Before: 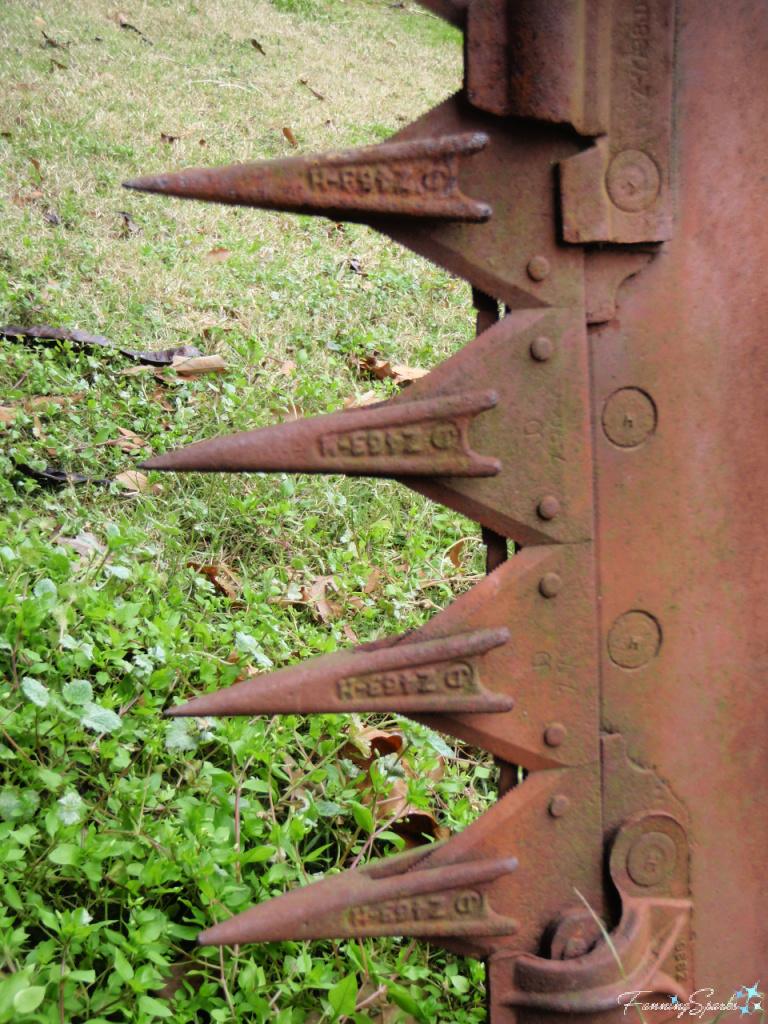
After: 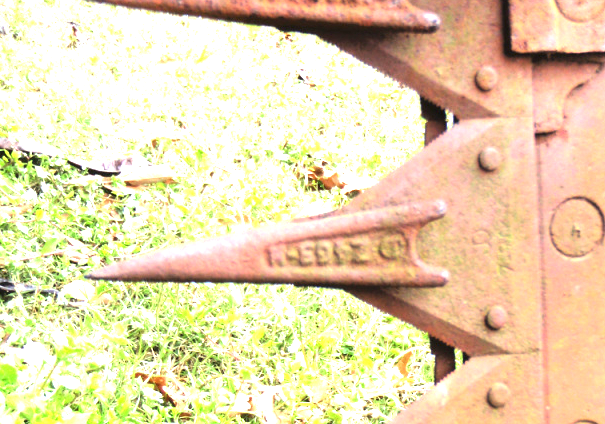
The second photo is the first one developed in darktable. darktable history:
crop: left 6.785%, top 18.584%, right 14.328%, bottom 40.01%
exposure: exposure 2.011 EV, compensate highlight preservation false
